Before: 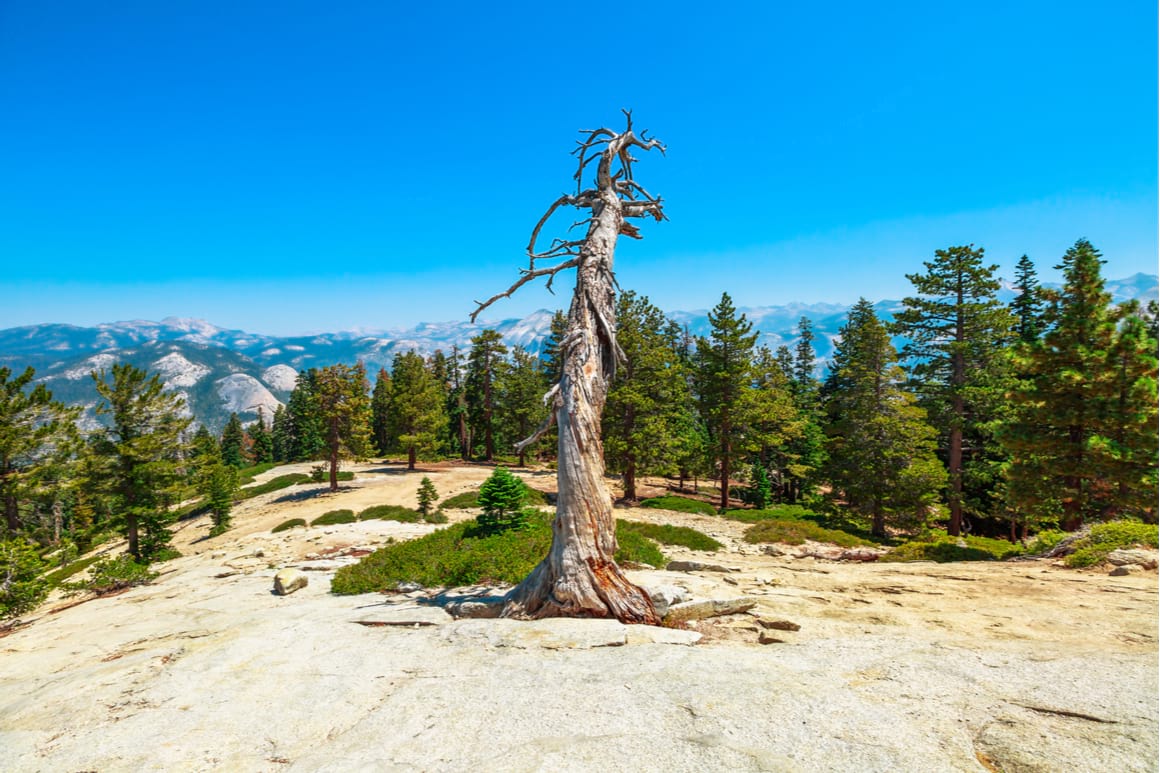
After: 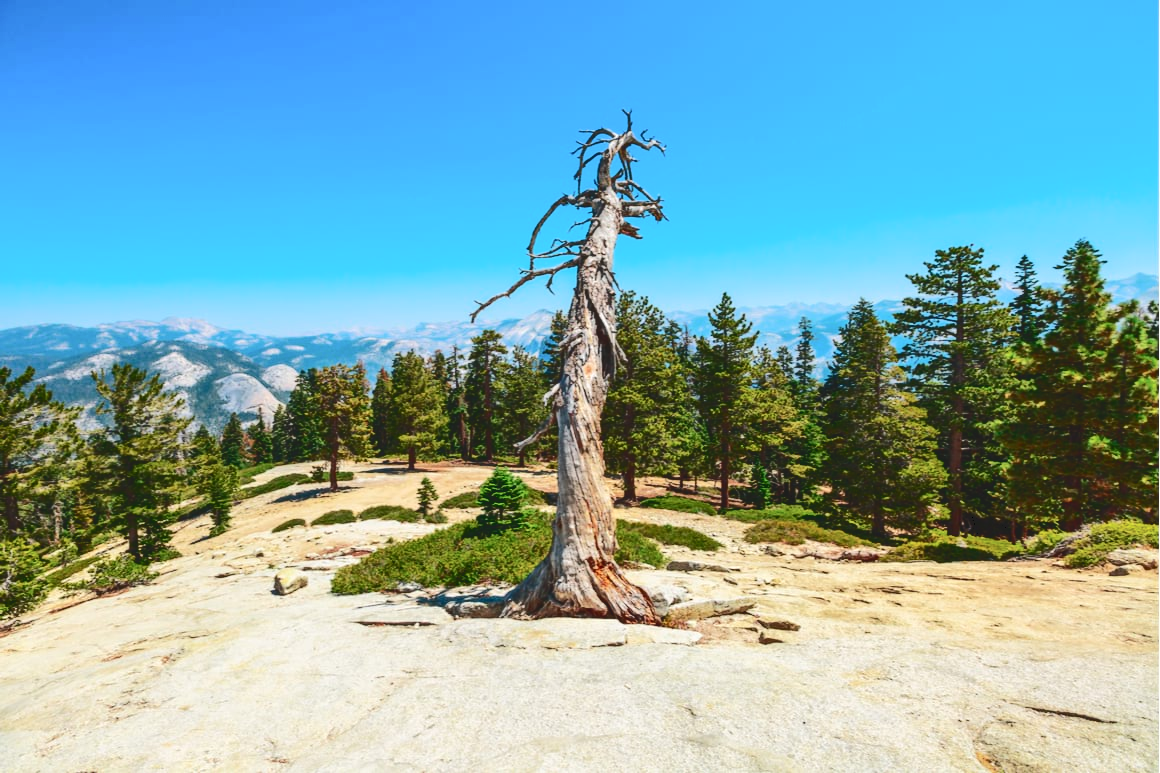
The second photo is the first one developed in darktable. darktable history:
tone curve: curves: ch0 [(0, 0) (0.003, 0.108) (0.011, 0.112) (0.025, 0.117) (0.044, 0.126) (0.069, 0.133) (0.1, 0.146) (0.136, 0.158) (0.177, 0.178) (0.224, 0.212) (0.277, 0.256) (0.335, 0.331) (0.399, 0.423) (0.468, 0.538) (0.543, 0.641) (0.623, 0.721) (0.709, 0.792) (0.801, 0.845) (0.898, 0.917) (1, 1)], color space Lab, independent channels, preserve colors none
